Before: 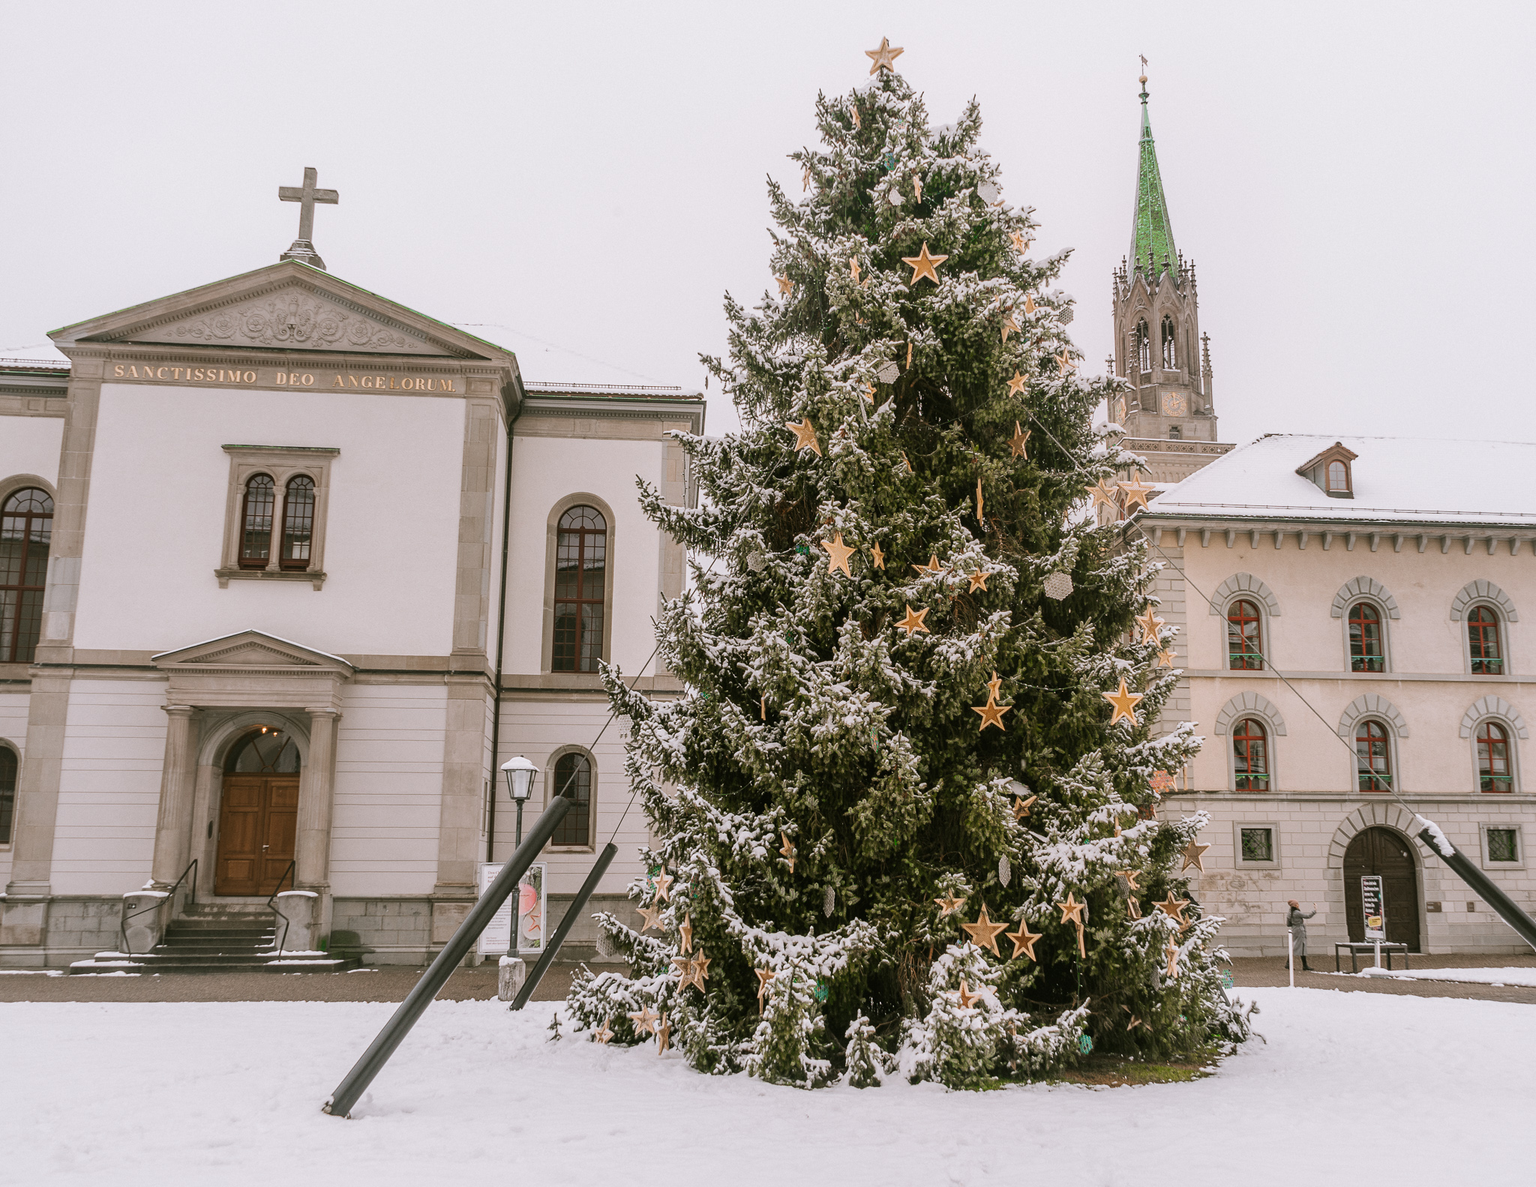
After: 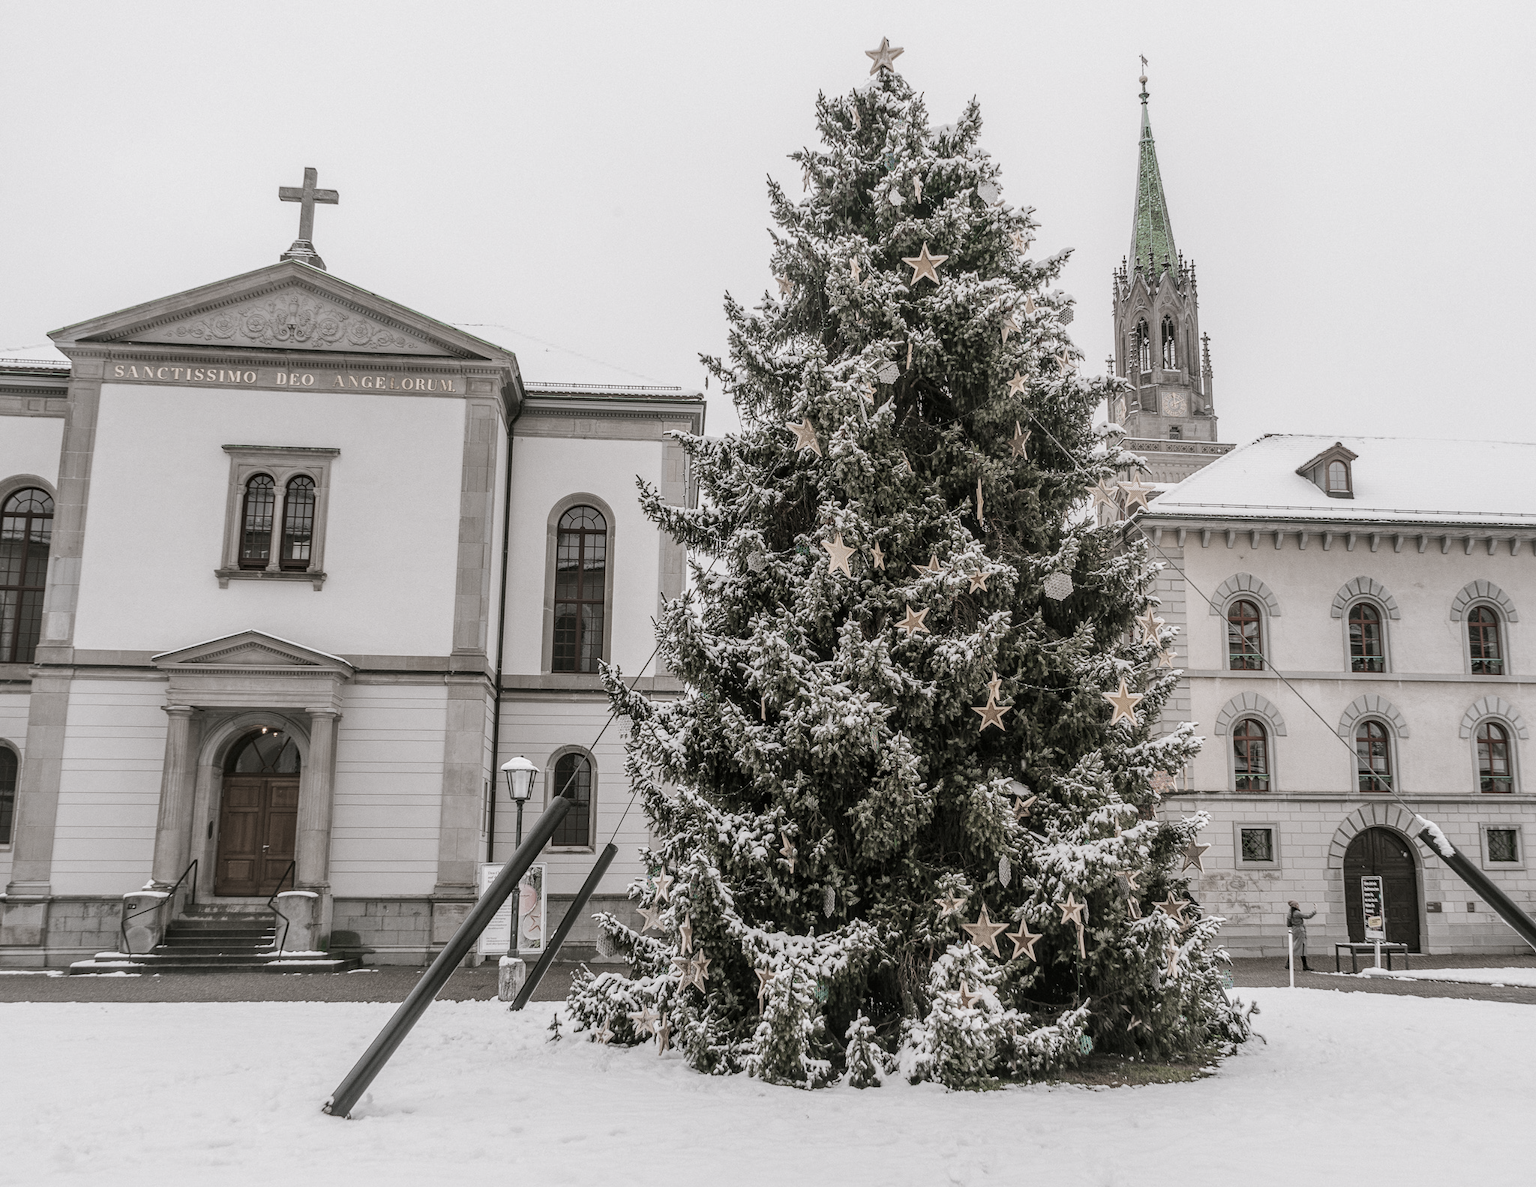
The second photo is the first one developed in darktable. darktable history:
color zones: curves: ch1 [(0.238, 0.163) (0.476, 0.2) (0.733, 0.322) (0.848, 0.134)]
local contrast: on, module defaults
